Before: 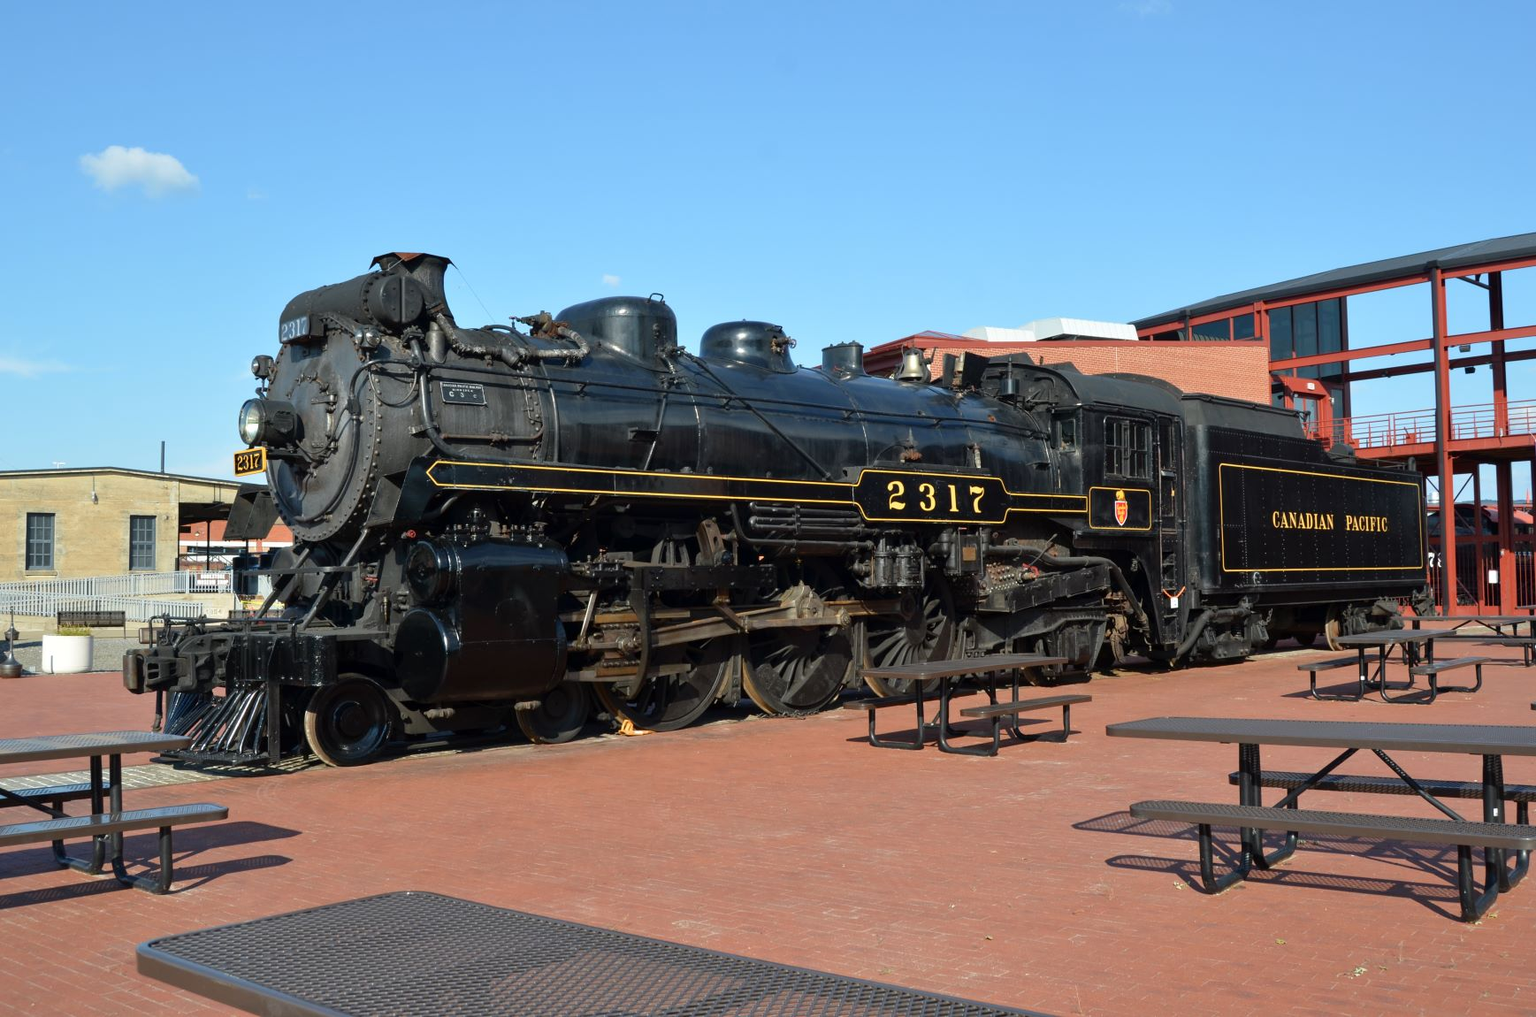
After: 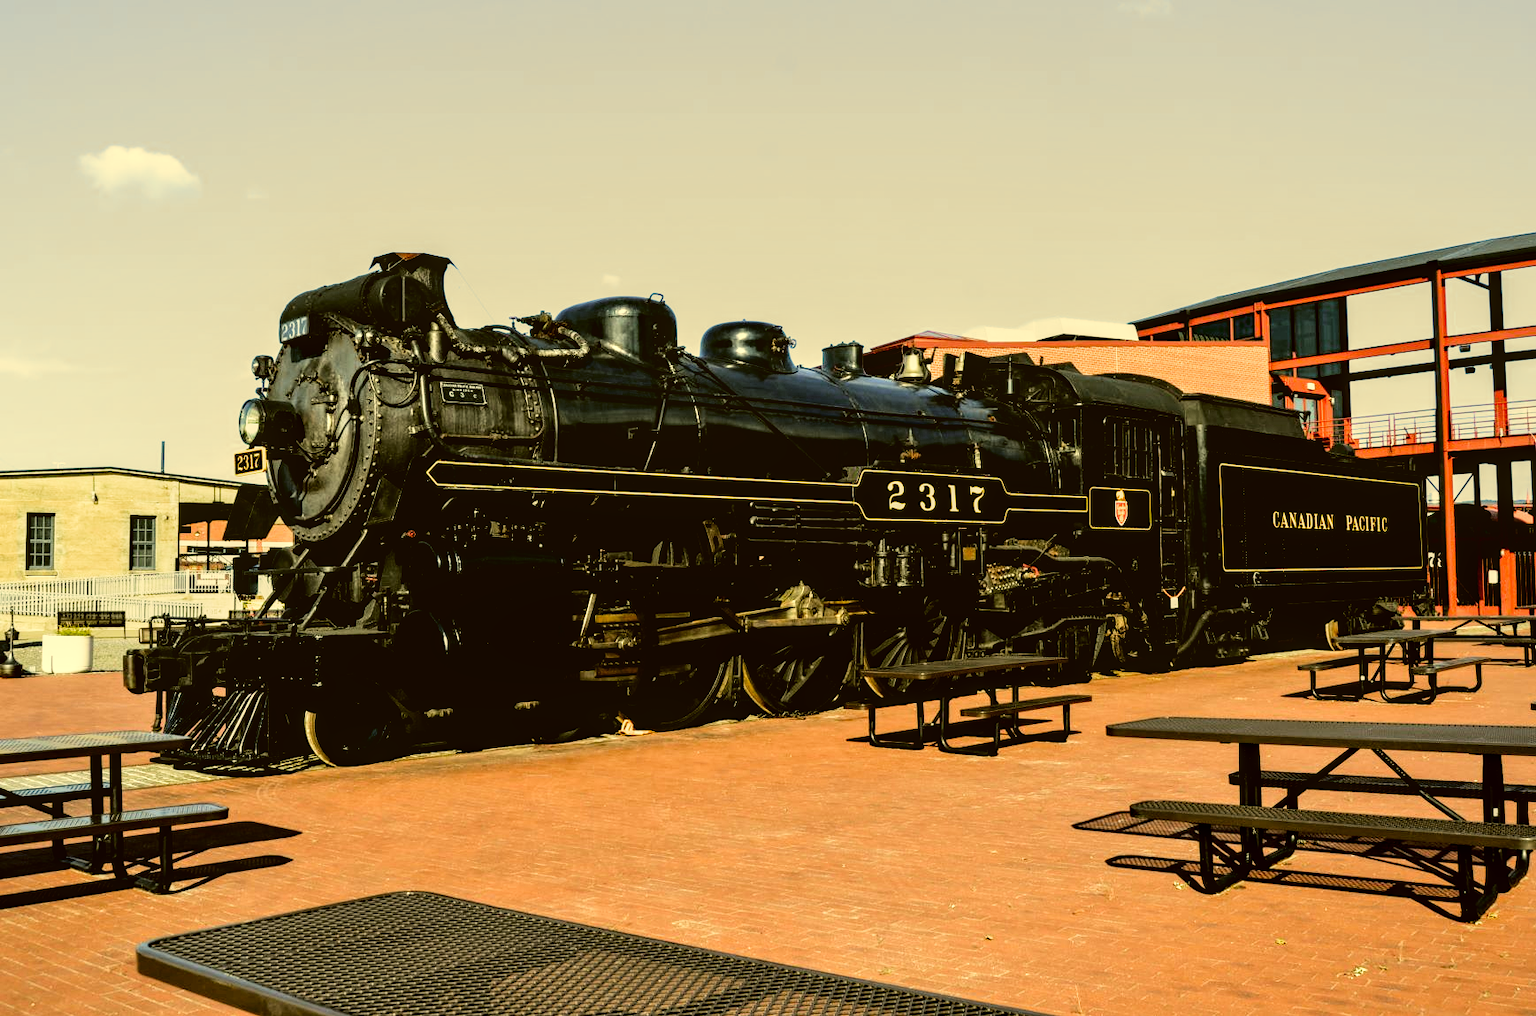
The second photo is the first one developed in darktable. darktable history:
color correction: highlights a* 0.134, highlights b* 29.71, shadows a* -0.163, shadows b* 21.01
local contrast: on, module defaults
filmic rgb: black relative exposure -3.75 EV, white relative exposure 2.37 EV, dynamic range scaling -49.79%, hardness 3.43, latitude 29.5%, contrast 1.785, add noise in highlights 0.001, color science v3 (2019), use custom middle-gray values true, contrast in highlights soft
color balance rgb: perceptual saturation grading › global saturation 13.79%, perceptual saturation grading › highlights -25.508%, perceptual saturation grading › shadows 29.541%
tone curve: curves: ch0 [(0.021, 0) (0.104, 0.052) (0.496, 0.526) (0.737, 0.783) (1, 1)], color space Lab, independent channels, preserve colors none
contrast brightness saturation: contrast 0.082, saturation 0.203
